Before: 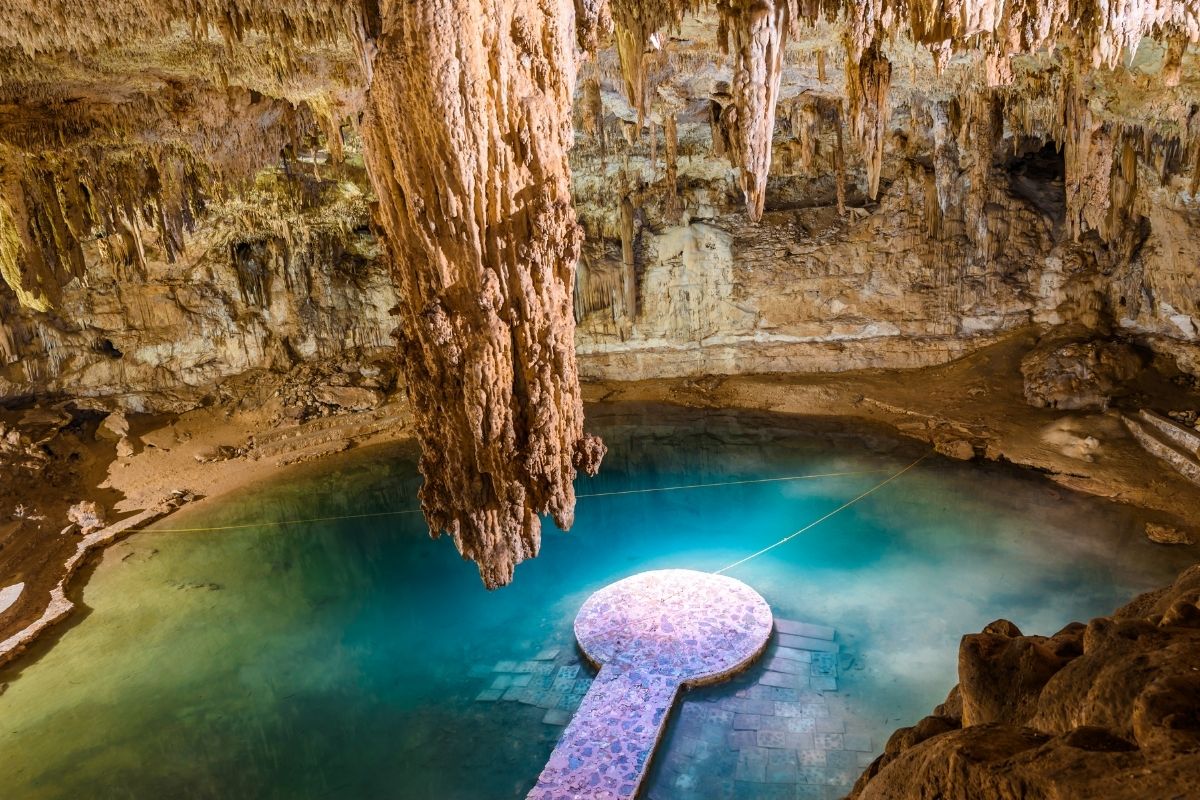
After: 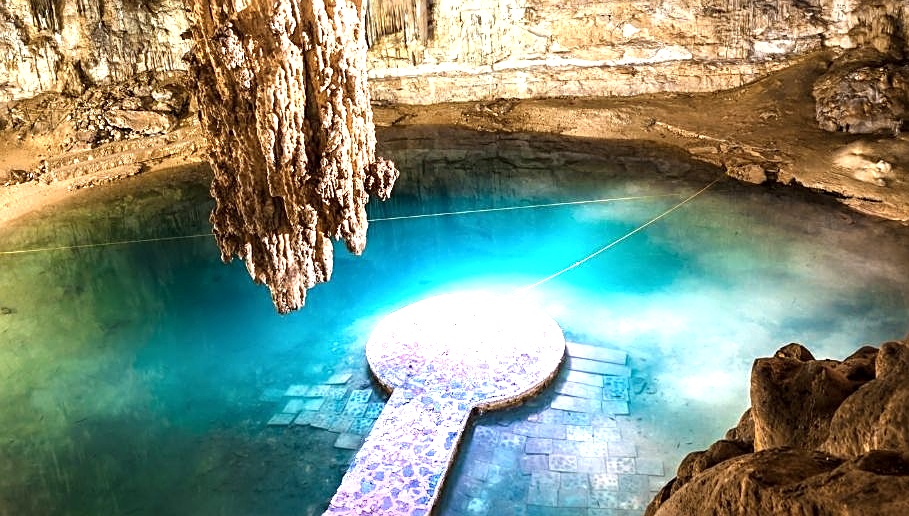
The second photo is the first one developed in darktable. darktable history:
tone equalizer: -8 EV -0.43 EV, -7 EV -0.361 EV, -6 EV -0.372 EV, -5 EV -0.251 EV, -3 EV 0.207 EV, -2 EV 0.362 EV, -1 EV 0.415 EV, +0 EV 0.417 EV, smoothing diameter 2.11%, edges refinement/feathering 16.42, mask exposure compensation -1.57 EV, filter diffusion 5
crop and rotate: left 17.354%, top 34.545%, right 6.85%, bottom 0.939%
exposure: black level correction 0, exposure 0.951 EV, compensate highlight preservation false
sharpen: on, module defaults
local contrast: highlights 103%, shadows 103%, detail 119%, midtone range 0.2
color zones: curves: ch0 [(0, 0.5) (0.143, 0.52) (0.286, 0.5) (0.429, 0.5) (0.571, 0.5) (0.714, 0.5) (0.857, 0.5) (1, 0.5)]; ch1 [(0, 0.489) (0.155, 0.45) (0.286, 0.466) (0.429, 0.5) (0.571, 0.5) (0.714, 0.5) (0.857, 0.5) (1, 0.489)], mix 39.39%
